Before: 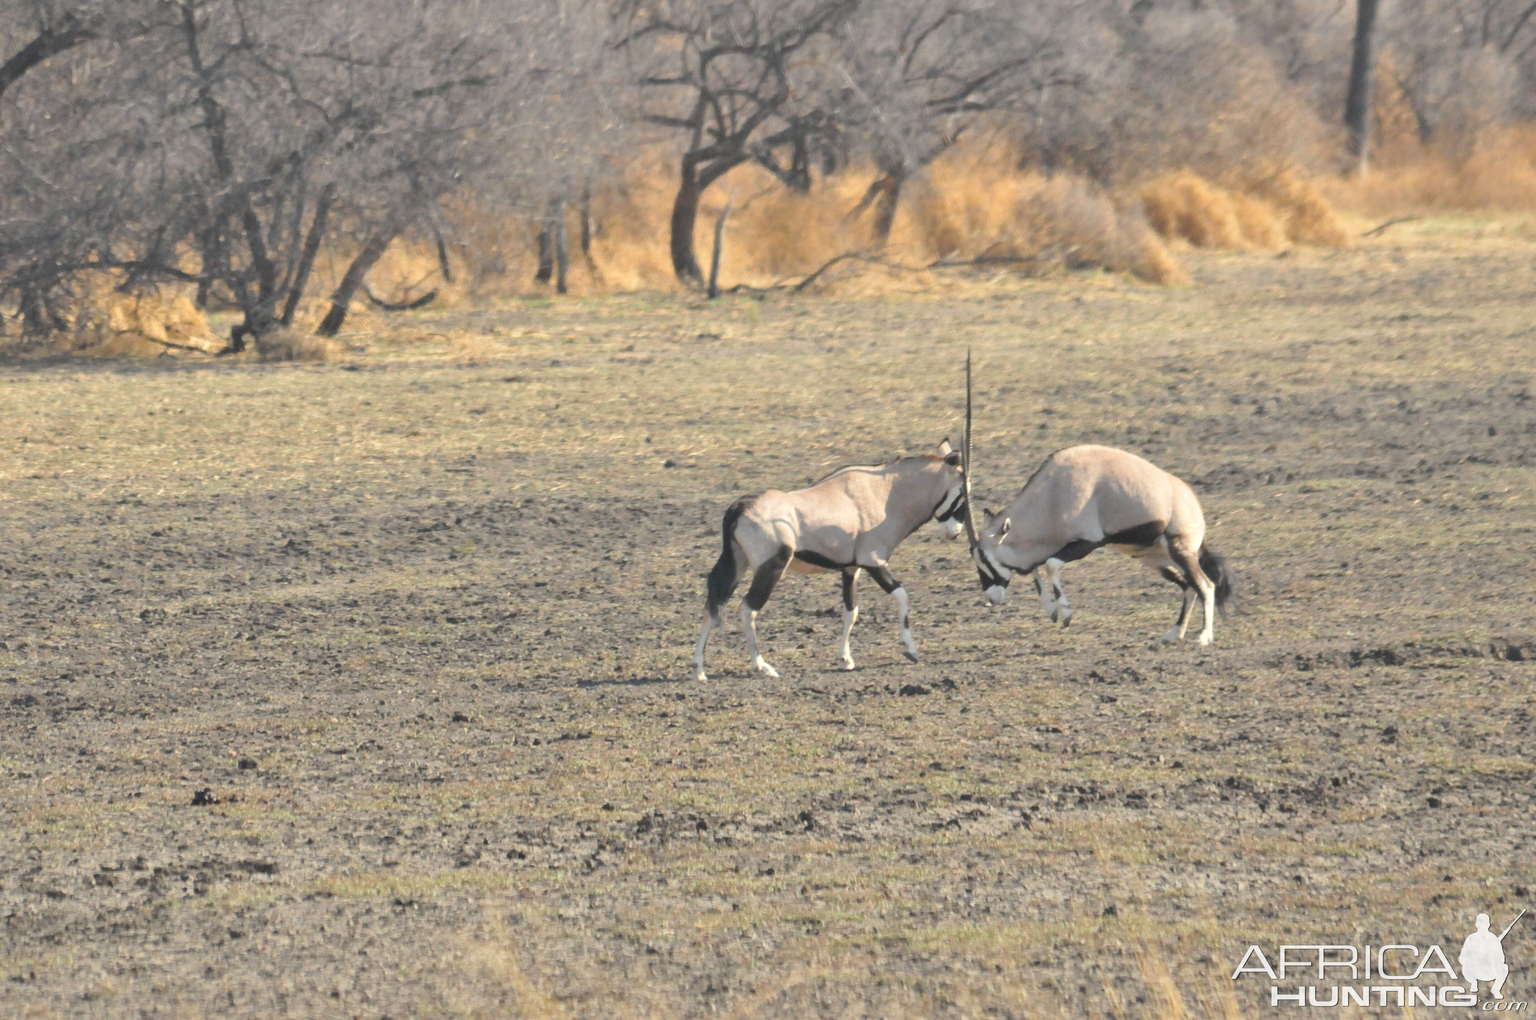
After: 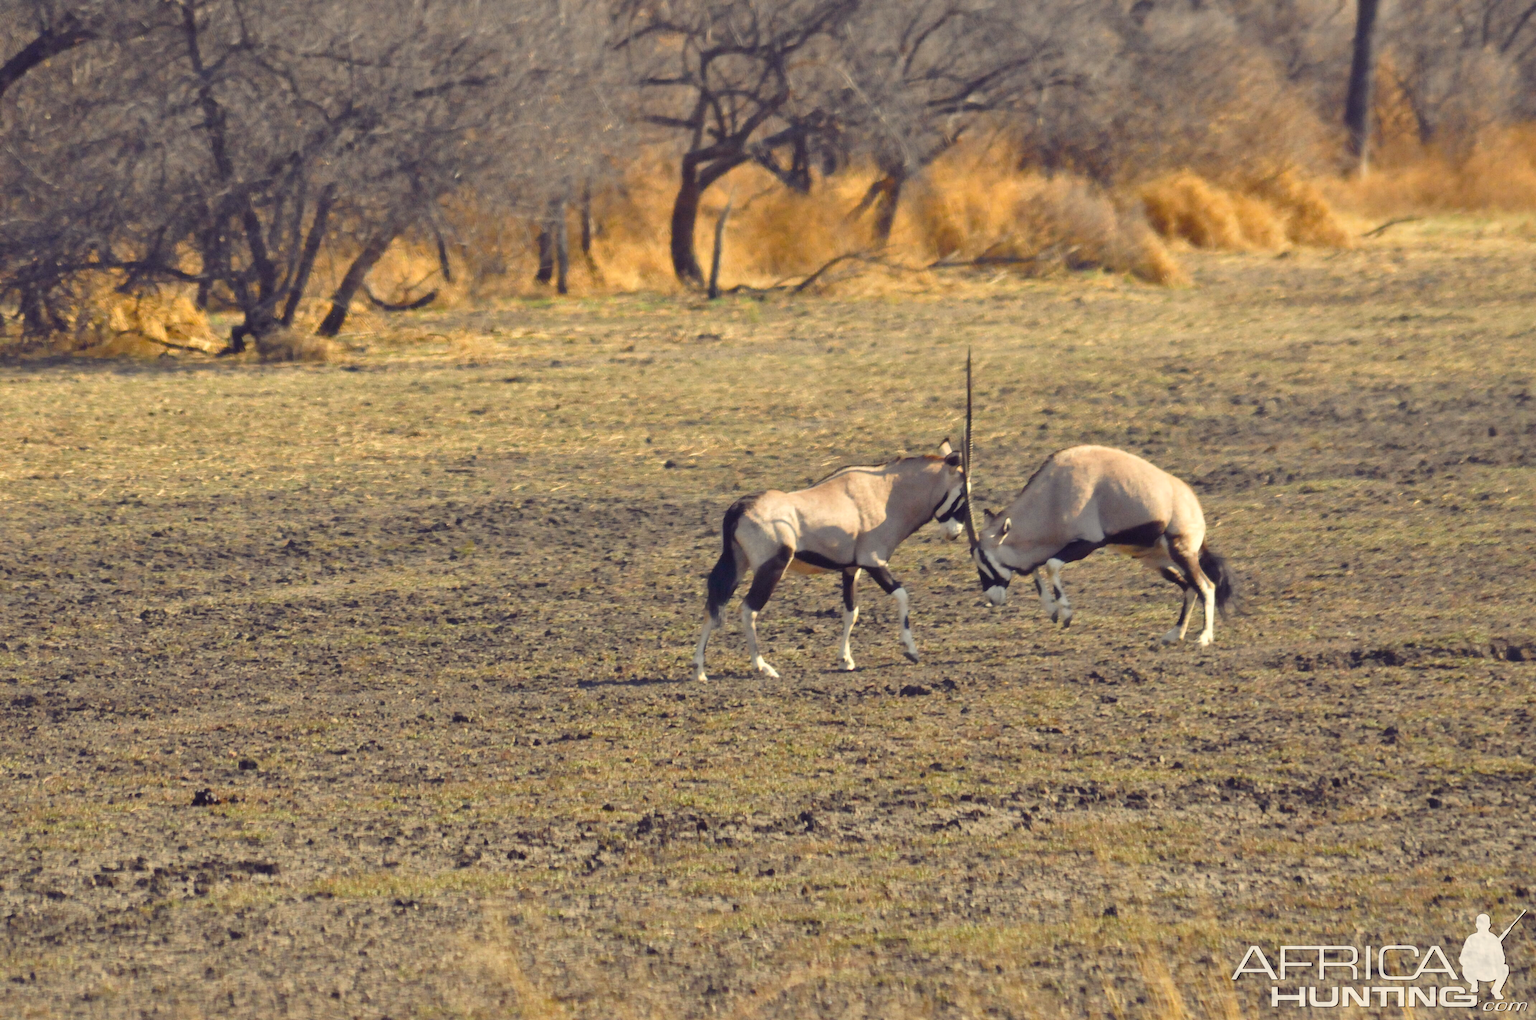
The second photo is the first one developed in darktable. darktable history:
contrast brightness saturation: contrast 0.066, brightness -0.153, saturation 0.106
color balance rgb: shadows lift › luminance -21.429%, shadows lift › chroma 8.904%, shadows lift › hue 285.45°, highlights gain › chroma 2.978%, highlights gain › hue 77.63°, linear chroma grading › global chroma 15.238%, perceptual saturation grading › global saturation 20%, perceptual saturation grading › highlights -25.67%, perceptual saturation grading › shadows 25.129%
